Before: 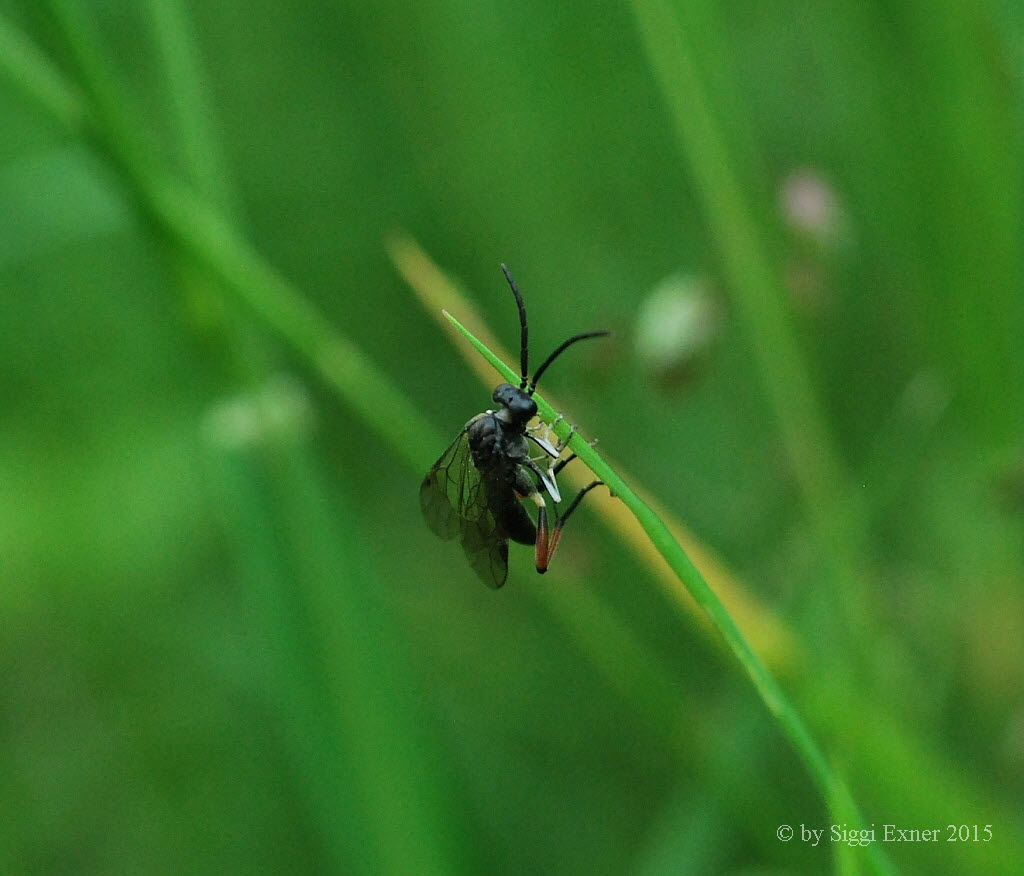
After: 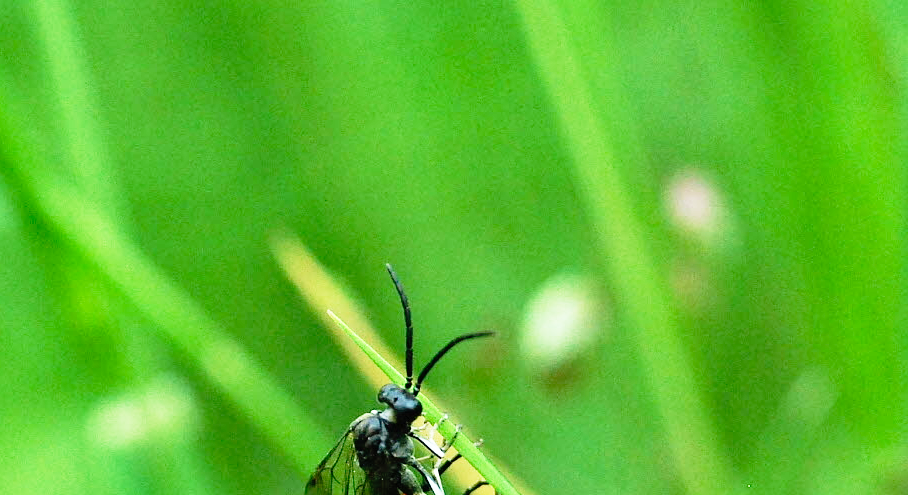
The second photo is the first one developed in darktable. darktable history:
haze removal: strength 0.032, distance 0.252, adaptive false
crop and rotate: left 11.318%, bottom 43.4%
exposure: black level correction 0, exposure 0.3 EV, compensate exposure bias true, compensate highlight preservation false
base curve: curves: ch0 [(0, 0) (0.012, 0.01) (0.073, 0.168) (0.31, 0.711) (0.645, 0.957) (1, 1)], preserve colors none
velvia: strength 16.57%
